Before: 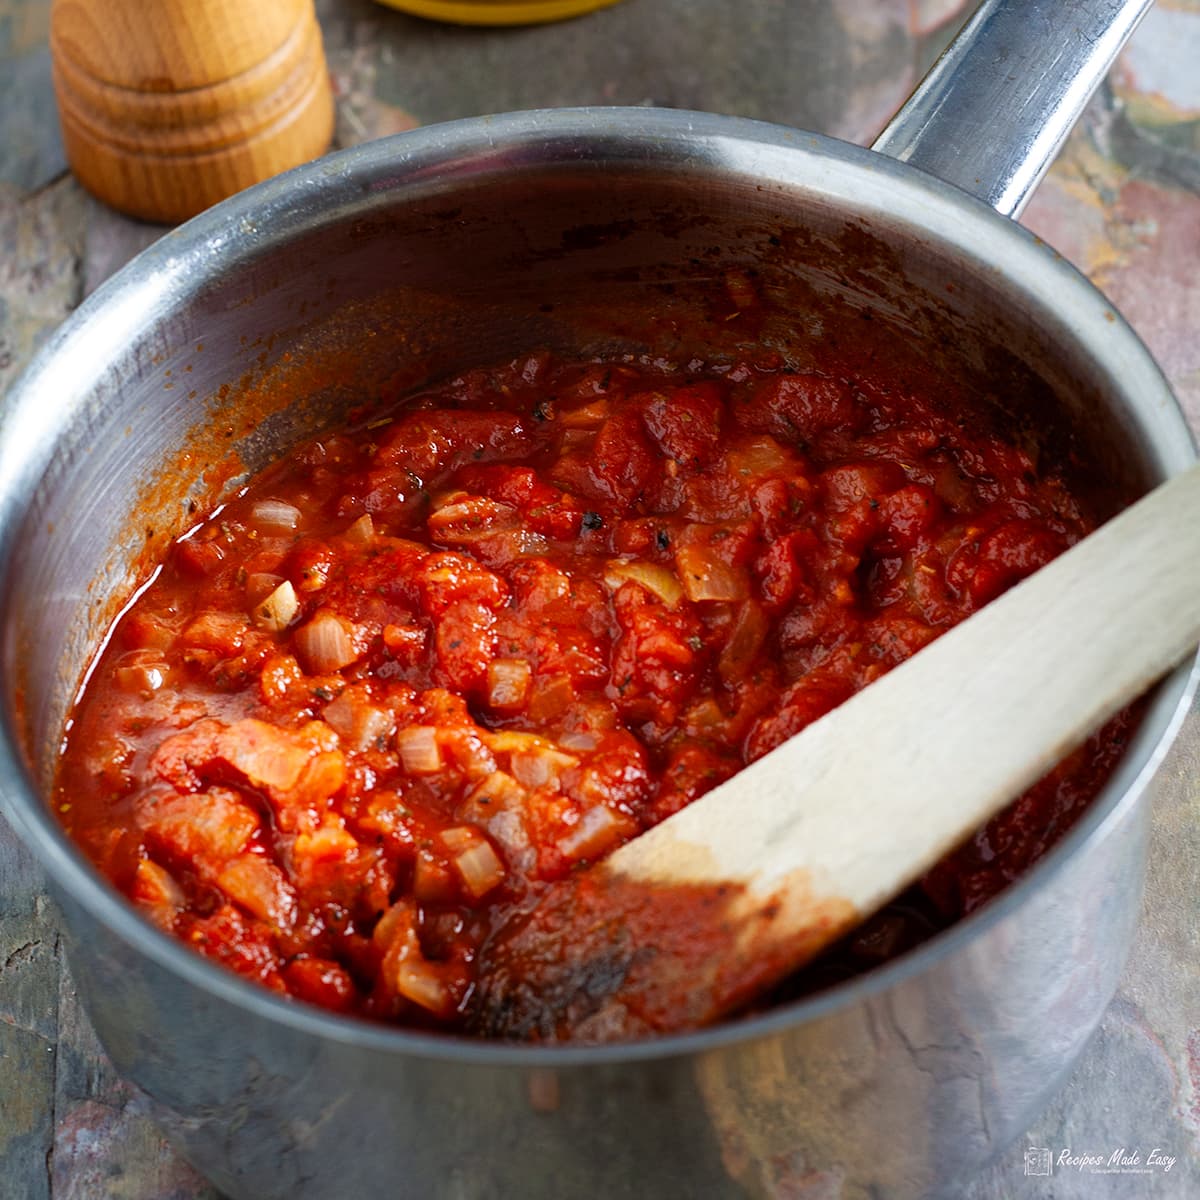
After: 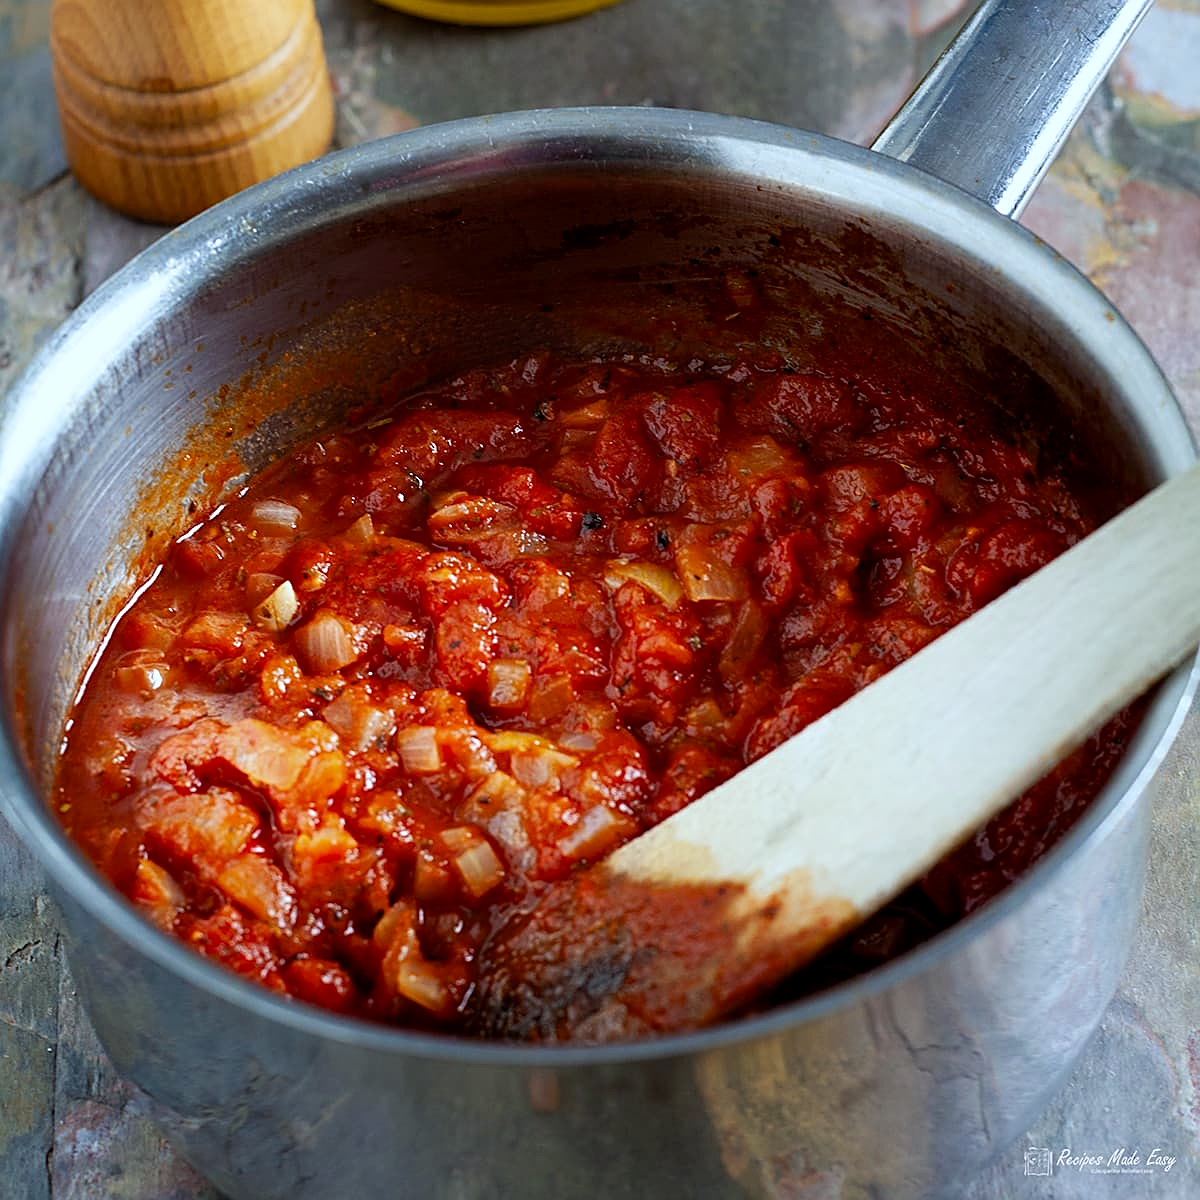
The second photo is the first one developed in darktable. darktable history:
white balance: red 0.925, blue 1.046
exposure: black level correction 0.001, compensate highlight preservation false
sharpen: on, module defaults
color balance: contrast fulcrum 17.78%
